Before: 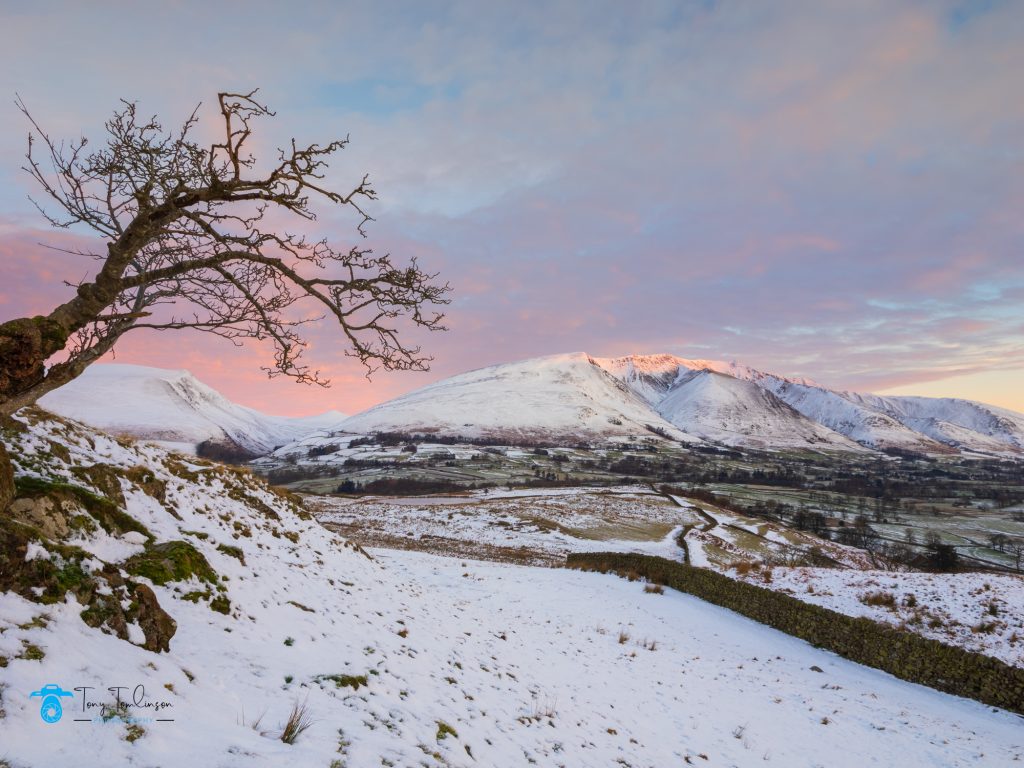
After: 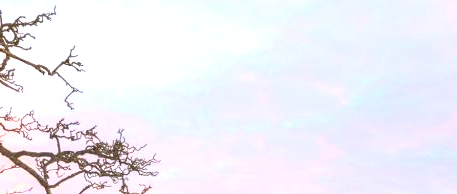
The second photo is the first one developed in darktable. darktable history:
exposure: black level correction -0.002, exposure 1.36 EV, compensate highlight preservation false
crop: left 28.678%, top 16.784%, right 26.628%, bottom 57.951%
